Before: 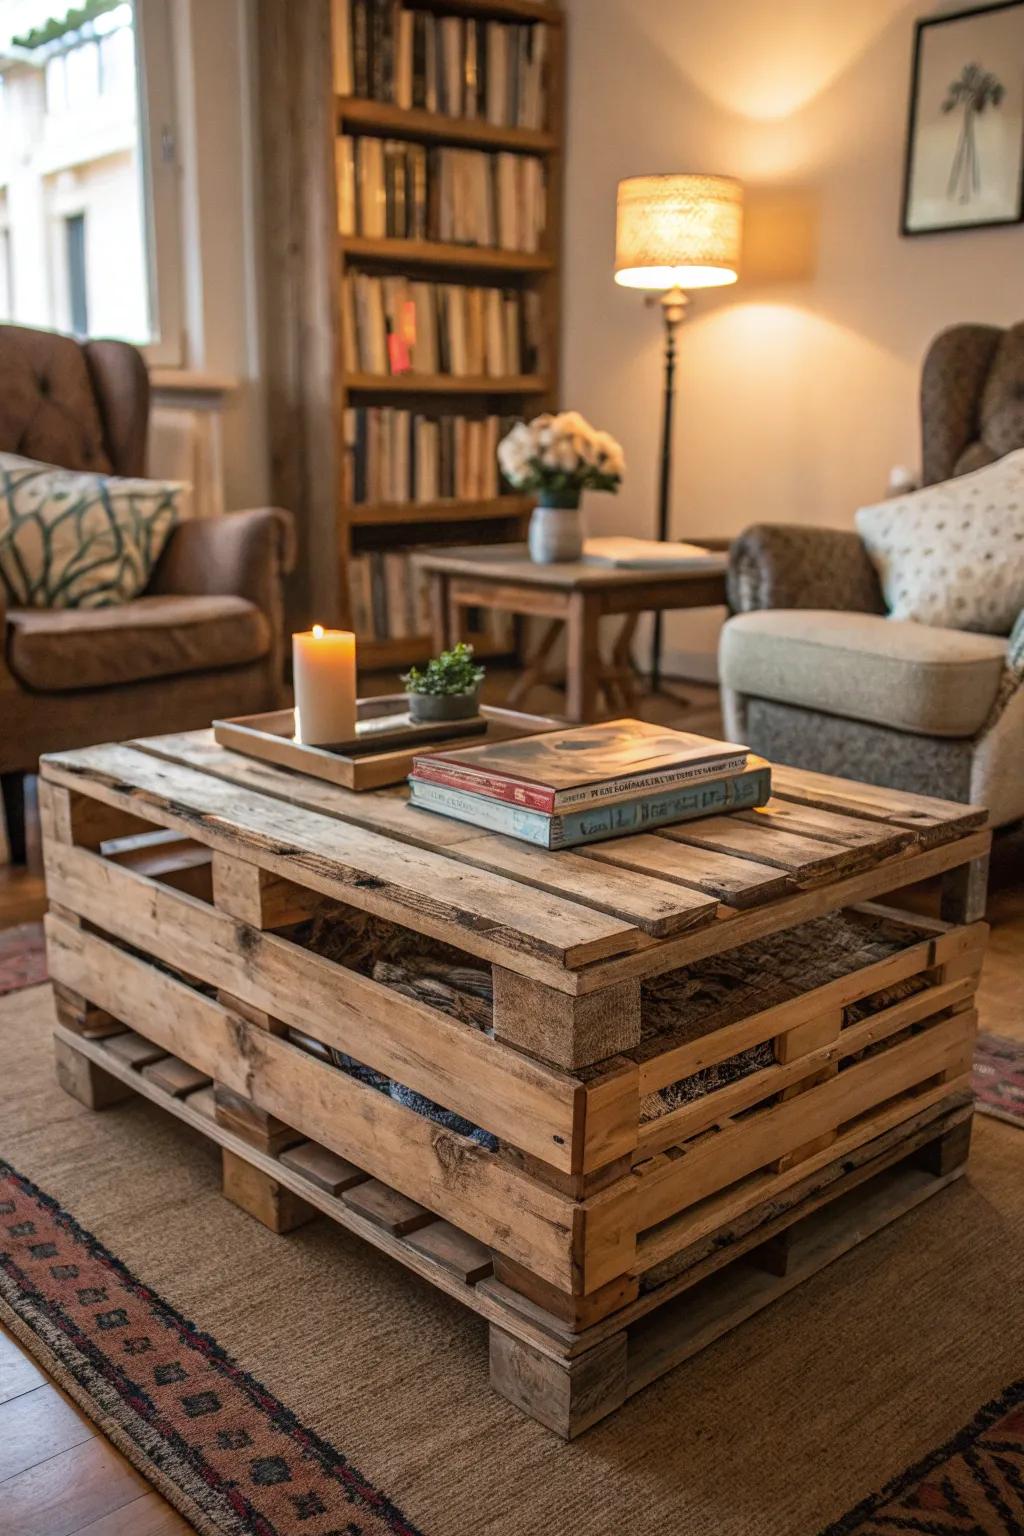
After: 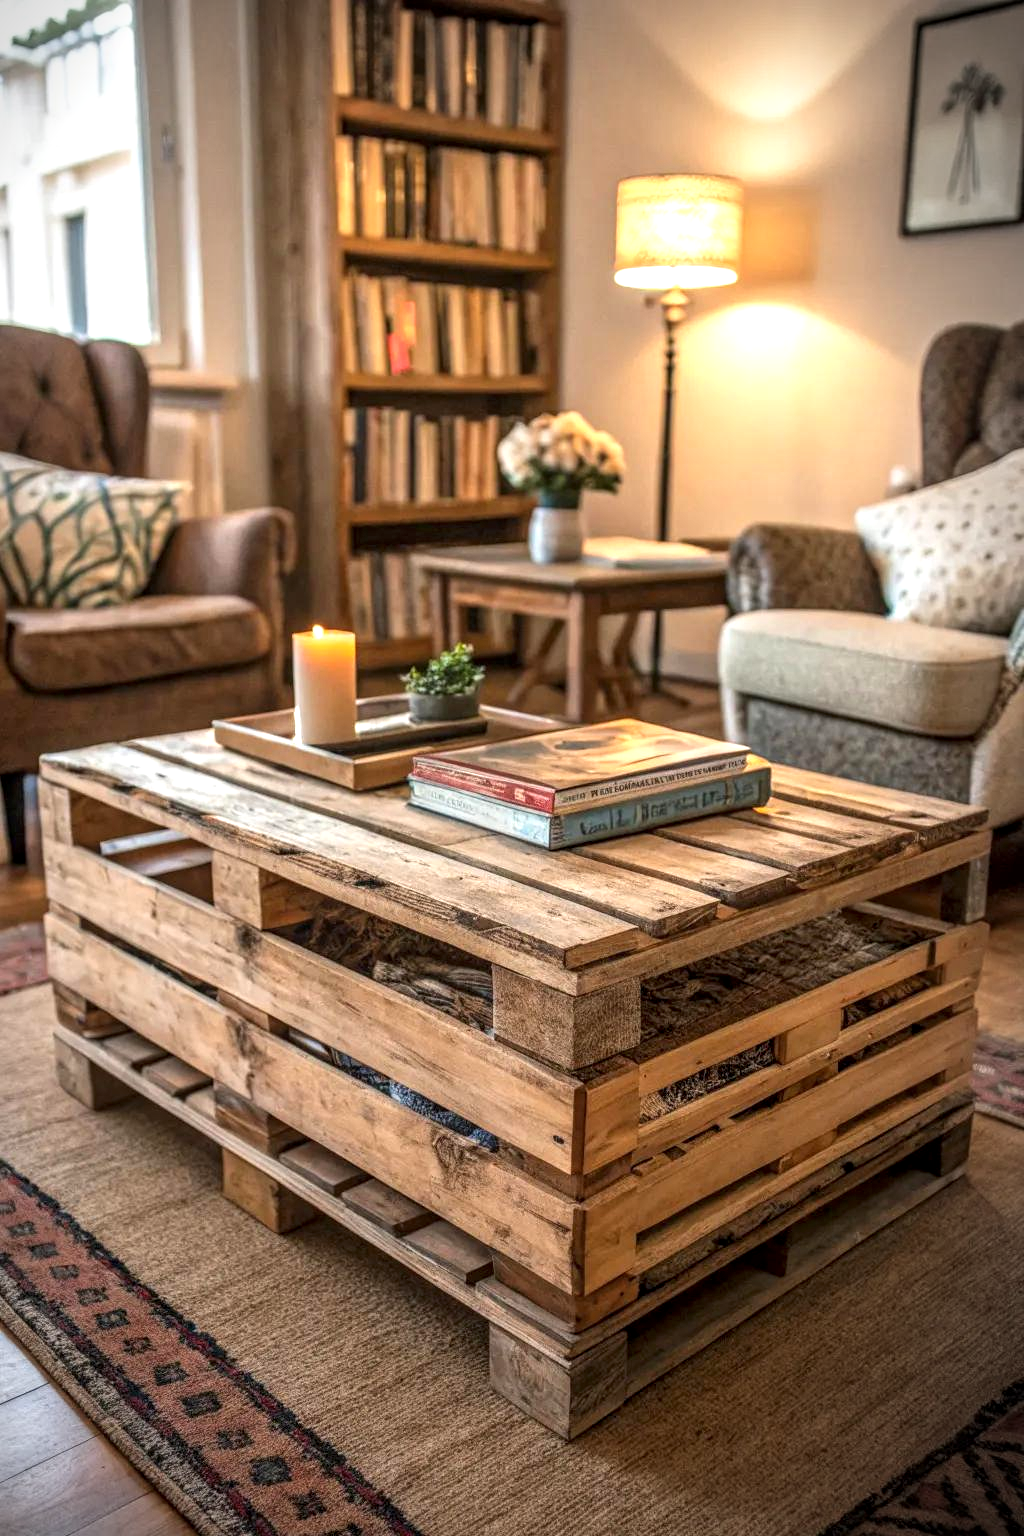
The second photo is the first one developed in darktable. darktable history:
exposure: exposure 0.603 EV, compensate highlight preservation false
vignetting: fall-off radius 69.02%, brightness -0.575, center (-0.081, 0.071), automatic ratio true, dithering 16-bit output
local contrast: detail 130%
